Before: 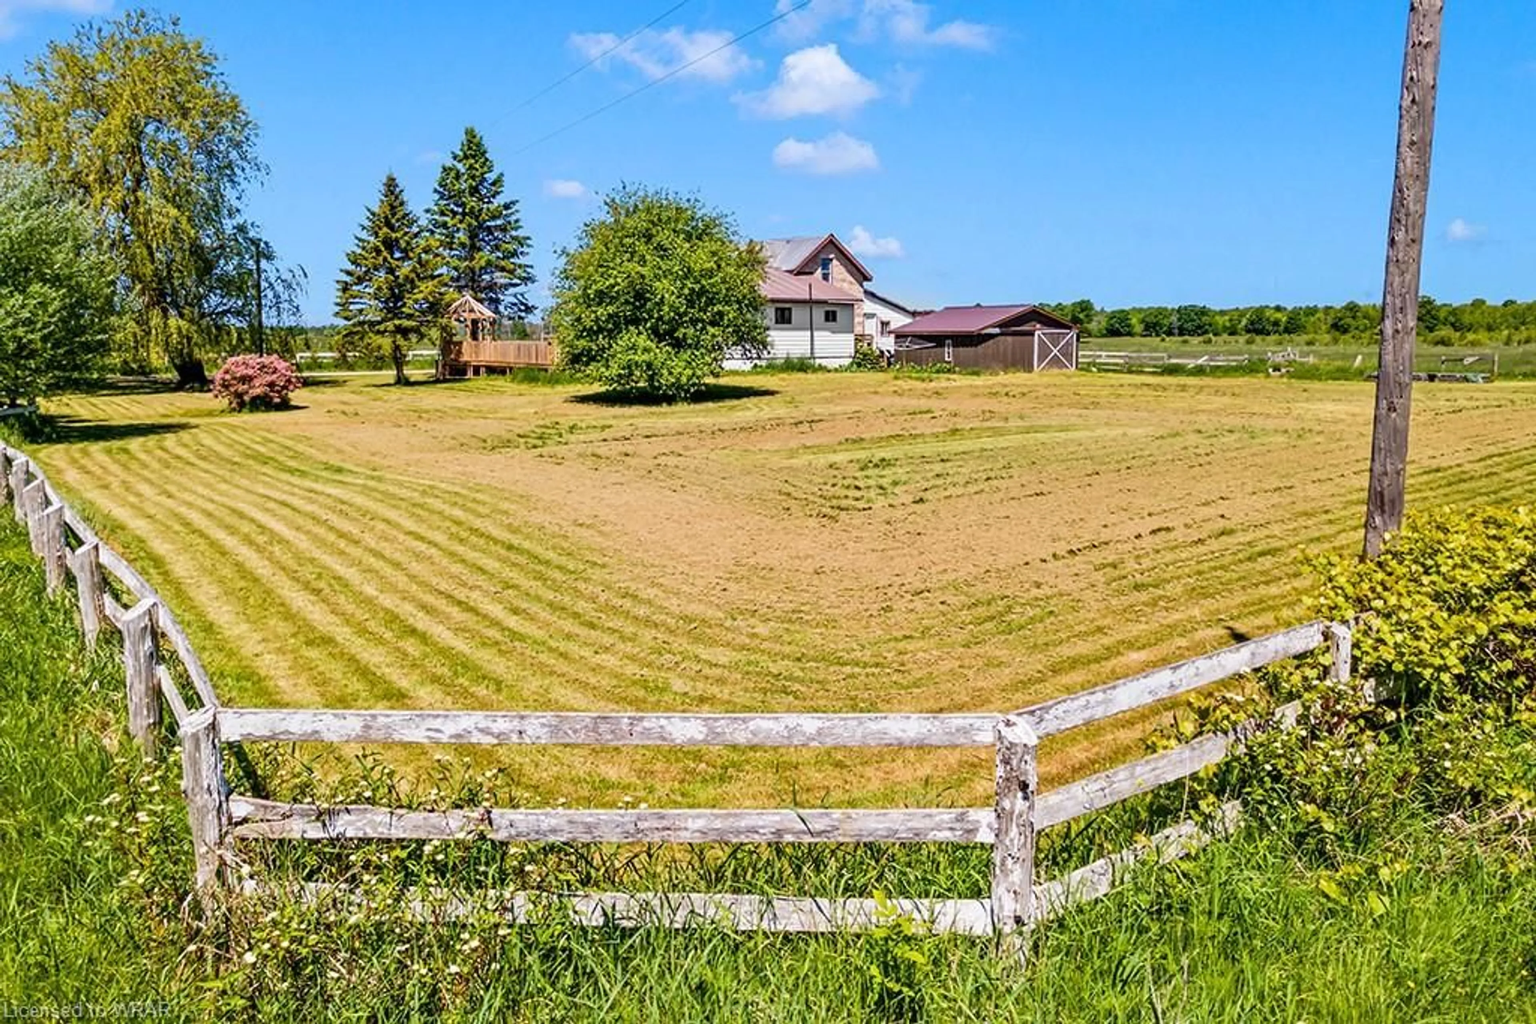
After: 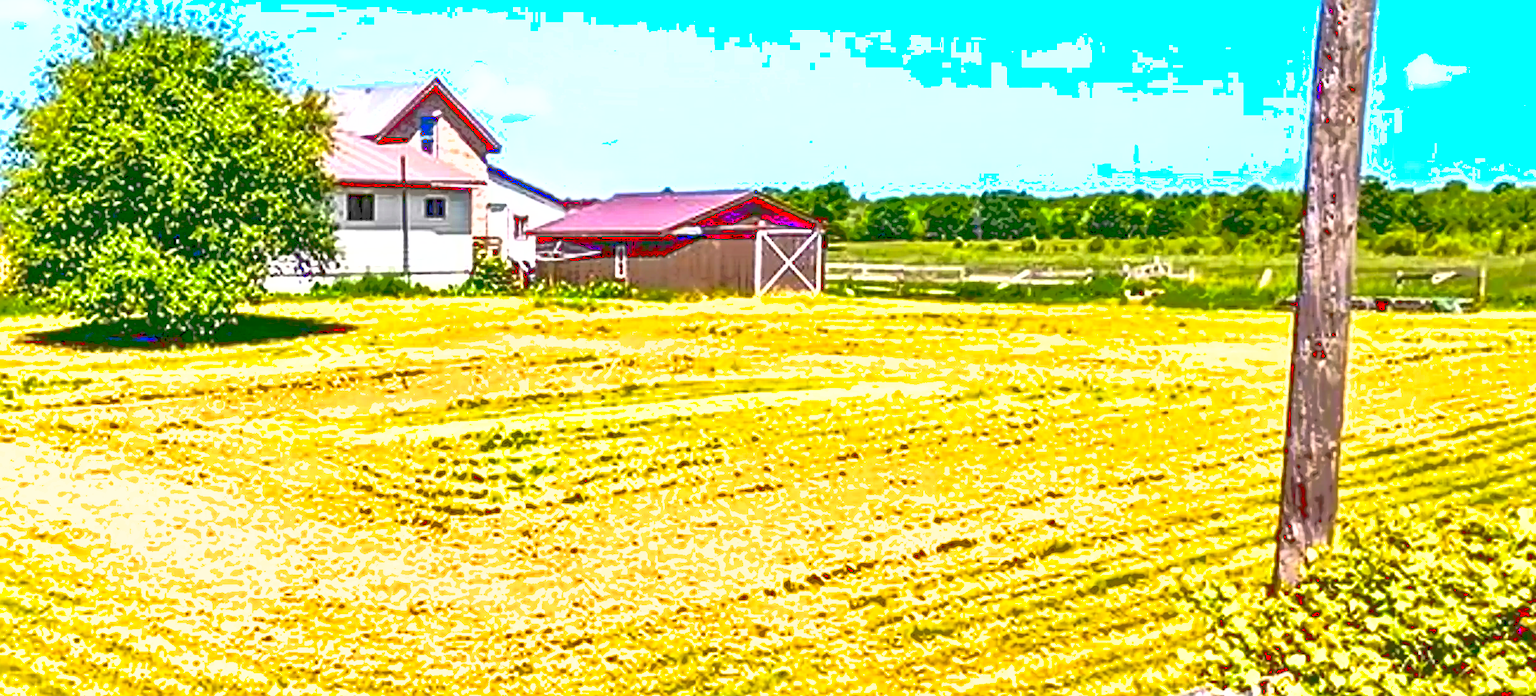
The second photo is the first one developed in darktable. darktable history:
tone curve: curves: ch0 [(0, 0) (0.003, 0.139) (0.011, 0.14) (0.025, 0.138) (0.044, 0.14) (0.069, 0.149) (0.1, 0.161) (0.136, 0.179) (0.177, 0.203) (0.224, 0.245) (0.277, 0.302) (0.335, 0.382) (0.399, 0.461) (0.468, 0.546) (0.543, 0.614) (0.623, 0.687) (0.709, 0.758) (0.801, 0.84) (0.898, 0.912) (1, 1)], color space Lab, linked channels, preserve colors none
sharpen: on, module defaults
crop: left 36.11%, top 18.016%, right 0.36%, bottom 38.787%
contrast brightness saturation: contrast 0.336, brightness -0.072, saturation 0.173
shadows and highlights: shadows 59.27, highlights -59.68
exposure: exposure 1.001 EV, compensate highlight preservation false
